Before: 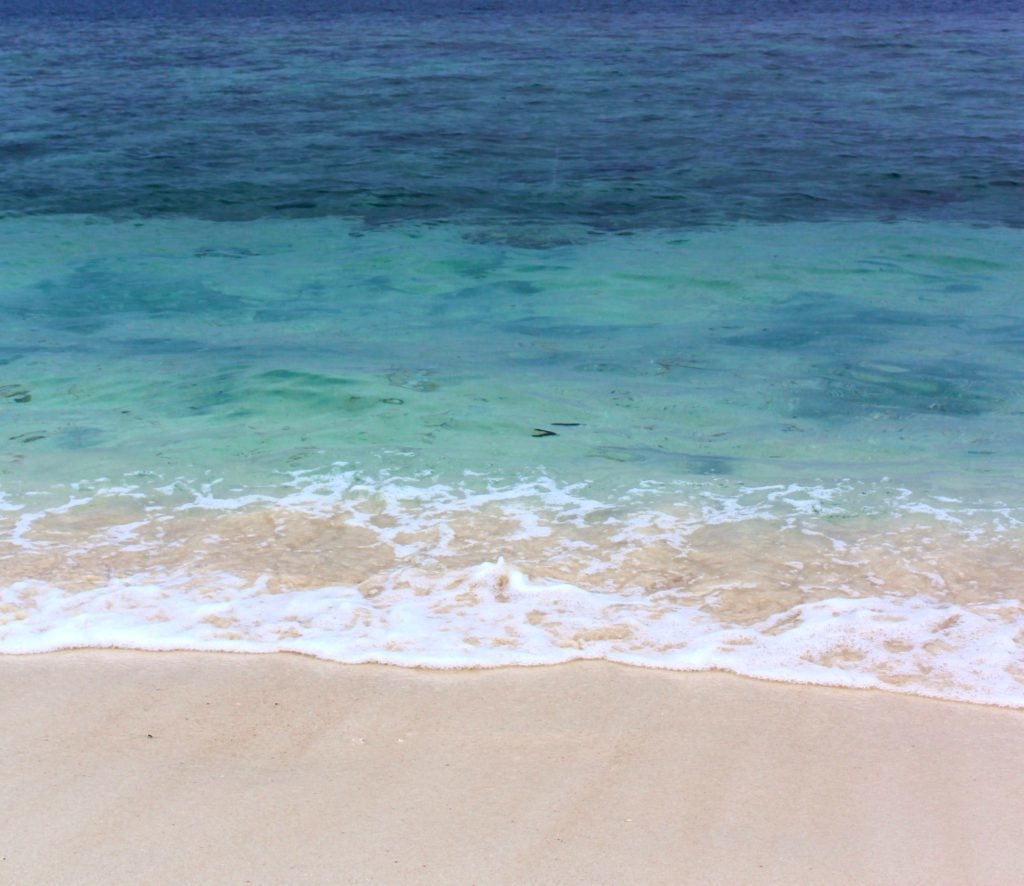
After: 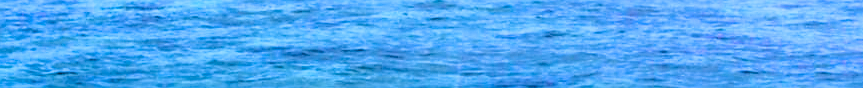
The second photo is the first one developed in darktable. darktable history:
crop and rotate: left 9.644%, top 9.491%, right 6.021%, bottom 80.509%
filmic rgb: black relative exposure -5 EV, hardness 2.88, contrast 1.3, highlights saturation mix -30%
sharpen: on, module defaults
contrast brightness saturation: contrast 0.07, brightness 0.18, saturation 0.4
exposure: black level correction 0.009, exposure 1.425 EV, compensate highlight preservation false
tone curve: curves: ch0 [(0, 0) (0.105, 0.068) (0.195, 0.162) (0.283, 0.283) (0.384, 0.404) (0.485, 0.531) (0.638, 0.681) (0.795, 0.879) (1, 0.977)]; ch1 [(0, 0) (0.161, 0.092) (0.35, 0.33) (0.379, 0.401) (0.456, 0.469) (0.498, 0.506) (0.521, 0.549) (0.58, 0.624) (0.635, 0.671) (1, 1)]; ch2 [(0, 0) (0.371, 0.362) (0.437, 0.437) (0.483, 0.484) (0.53, 0.515) (0.56, 0.58) (0.622, 0.606) (1, 1)], color space Lab, independent channels, preserve colors none
color zones: curves: ch0 [(0, 0.465) (0.092, 0.596) (0.289, 0.464) (0.429, 0.453) (0.571, 0.464) (0.714, 0.455) (0.857, 0.462) (1, 0.465)]
